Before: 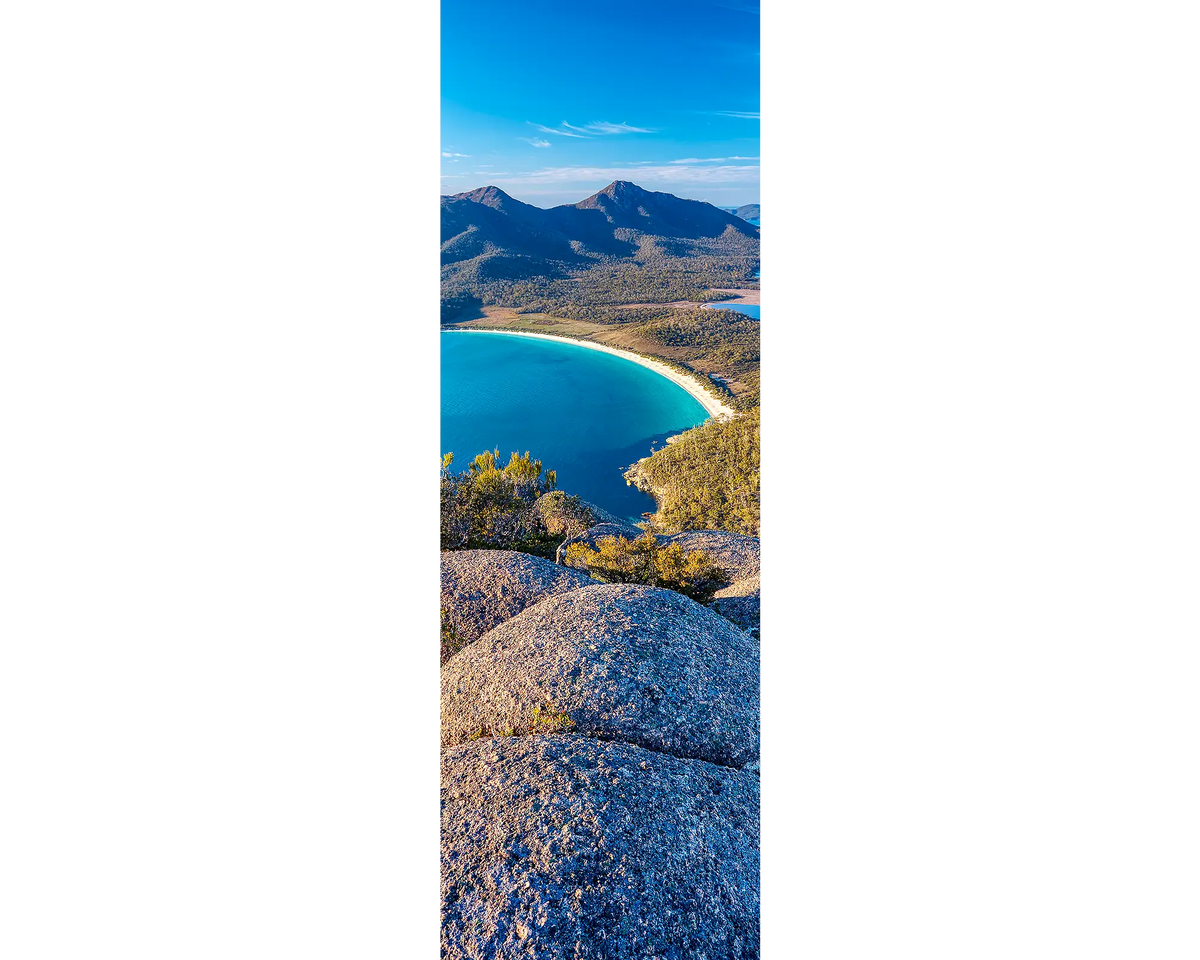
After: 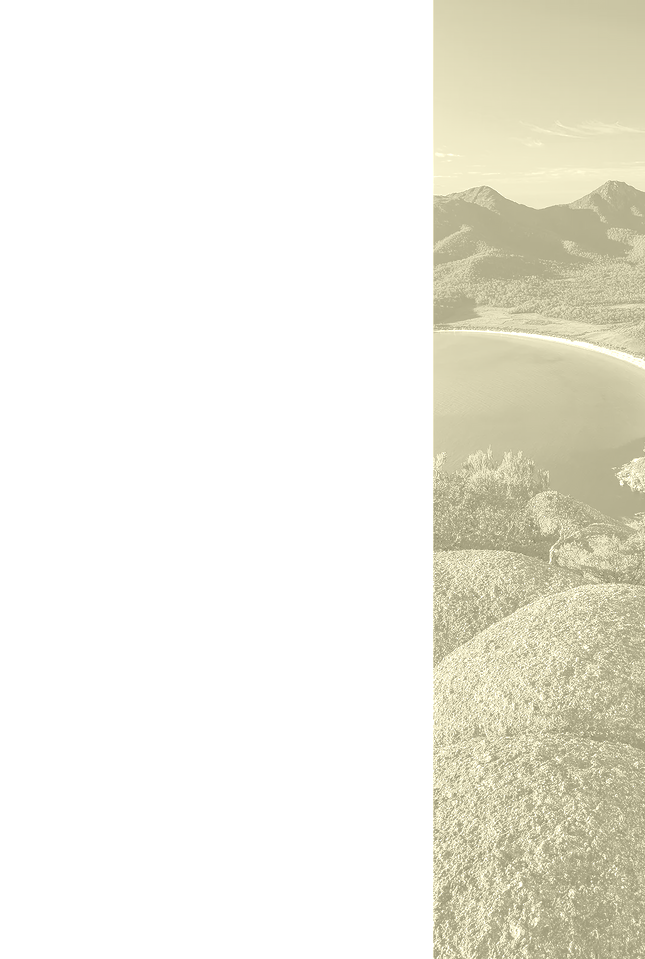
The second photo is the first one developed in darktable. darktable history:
tone curve: curves: ch0 [(0, 0) (0.003, 0.149) (0.011, 0.152) (0.025, 0.154) (0.044, 0.164) (0.069, 0.179) (0.1, 0.194) (0.136, 0.211) (0.177, 0.232) (0.224, 0.258) (0.277, 0.289) (0.335, 0.326) (0.399, 0.371) (0.468, 0.438) (0.543, 0.504) (0.623, 0.569) (0.709, 0.642) (0.801, 0.716) (0.898, 0.775) (1, 1)], preserve colors none
exposure: exposure 0.2 EV, compensate highlight preservation false
colorize: hue 43.2°, saturation 40%, version 1
crop: left 0.587%, right 45.588%, bottom 0.086%
